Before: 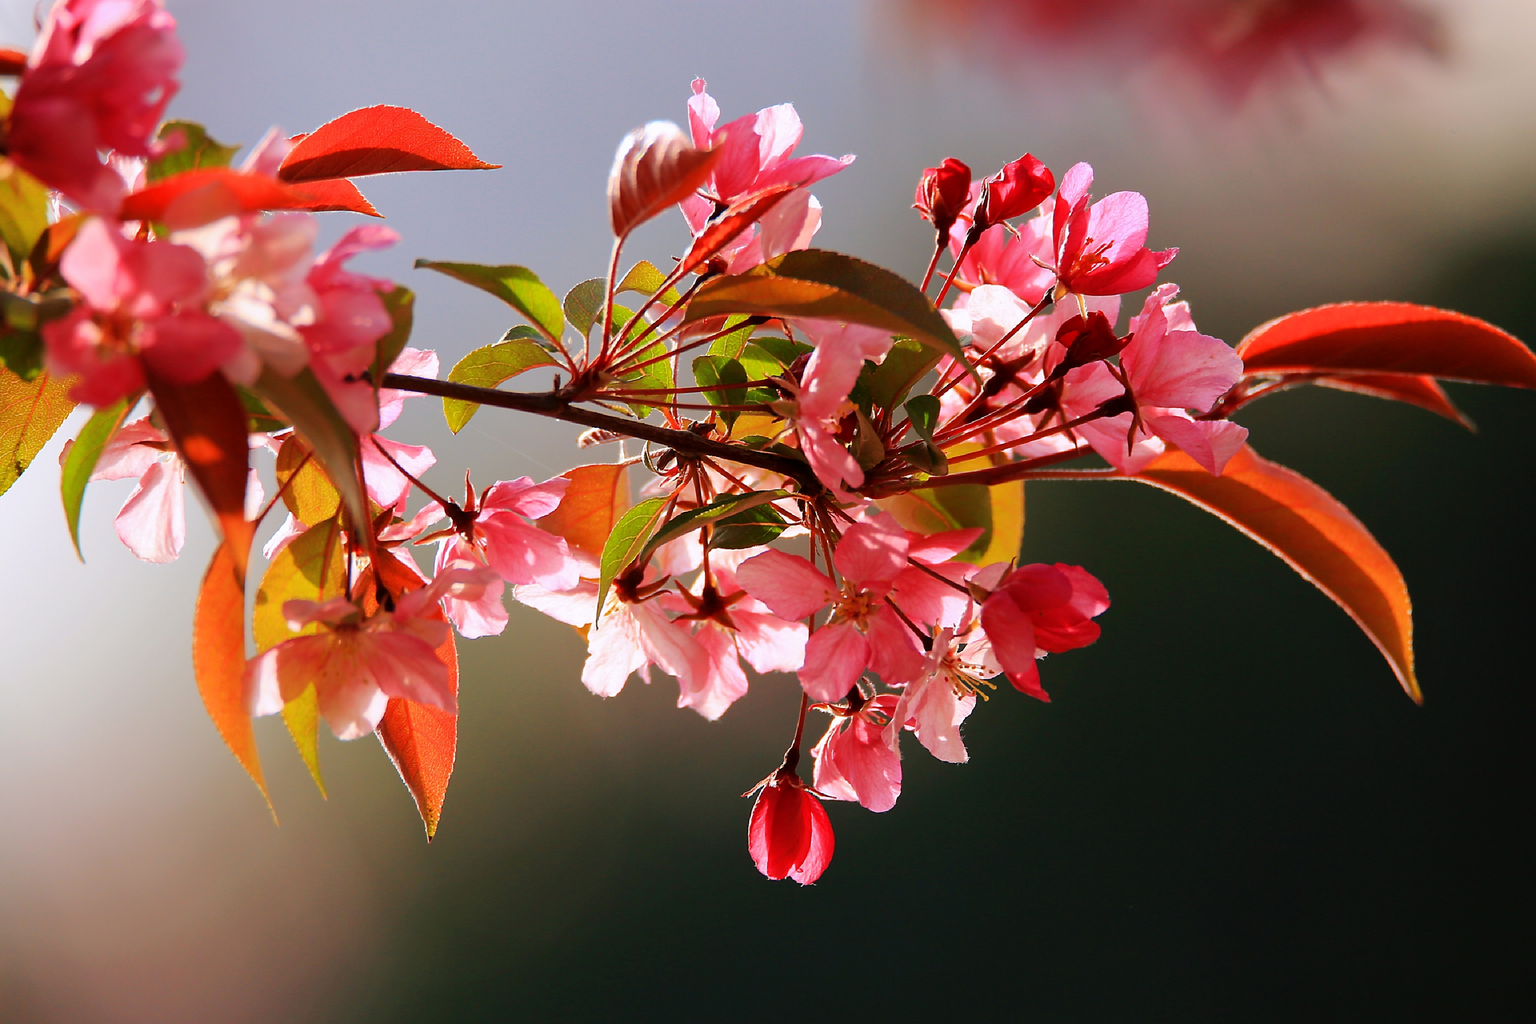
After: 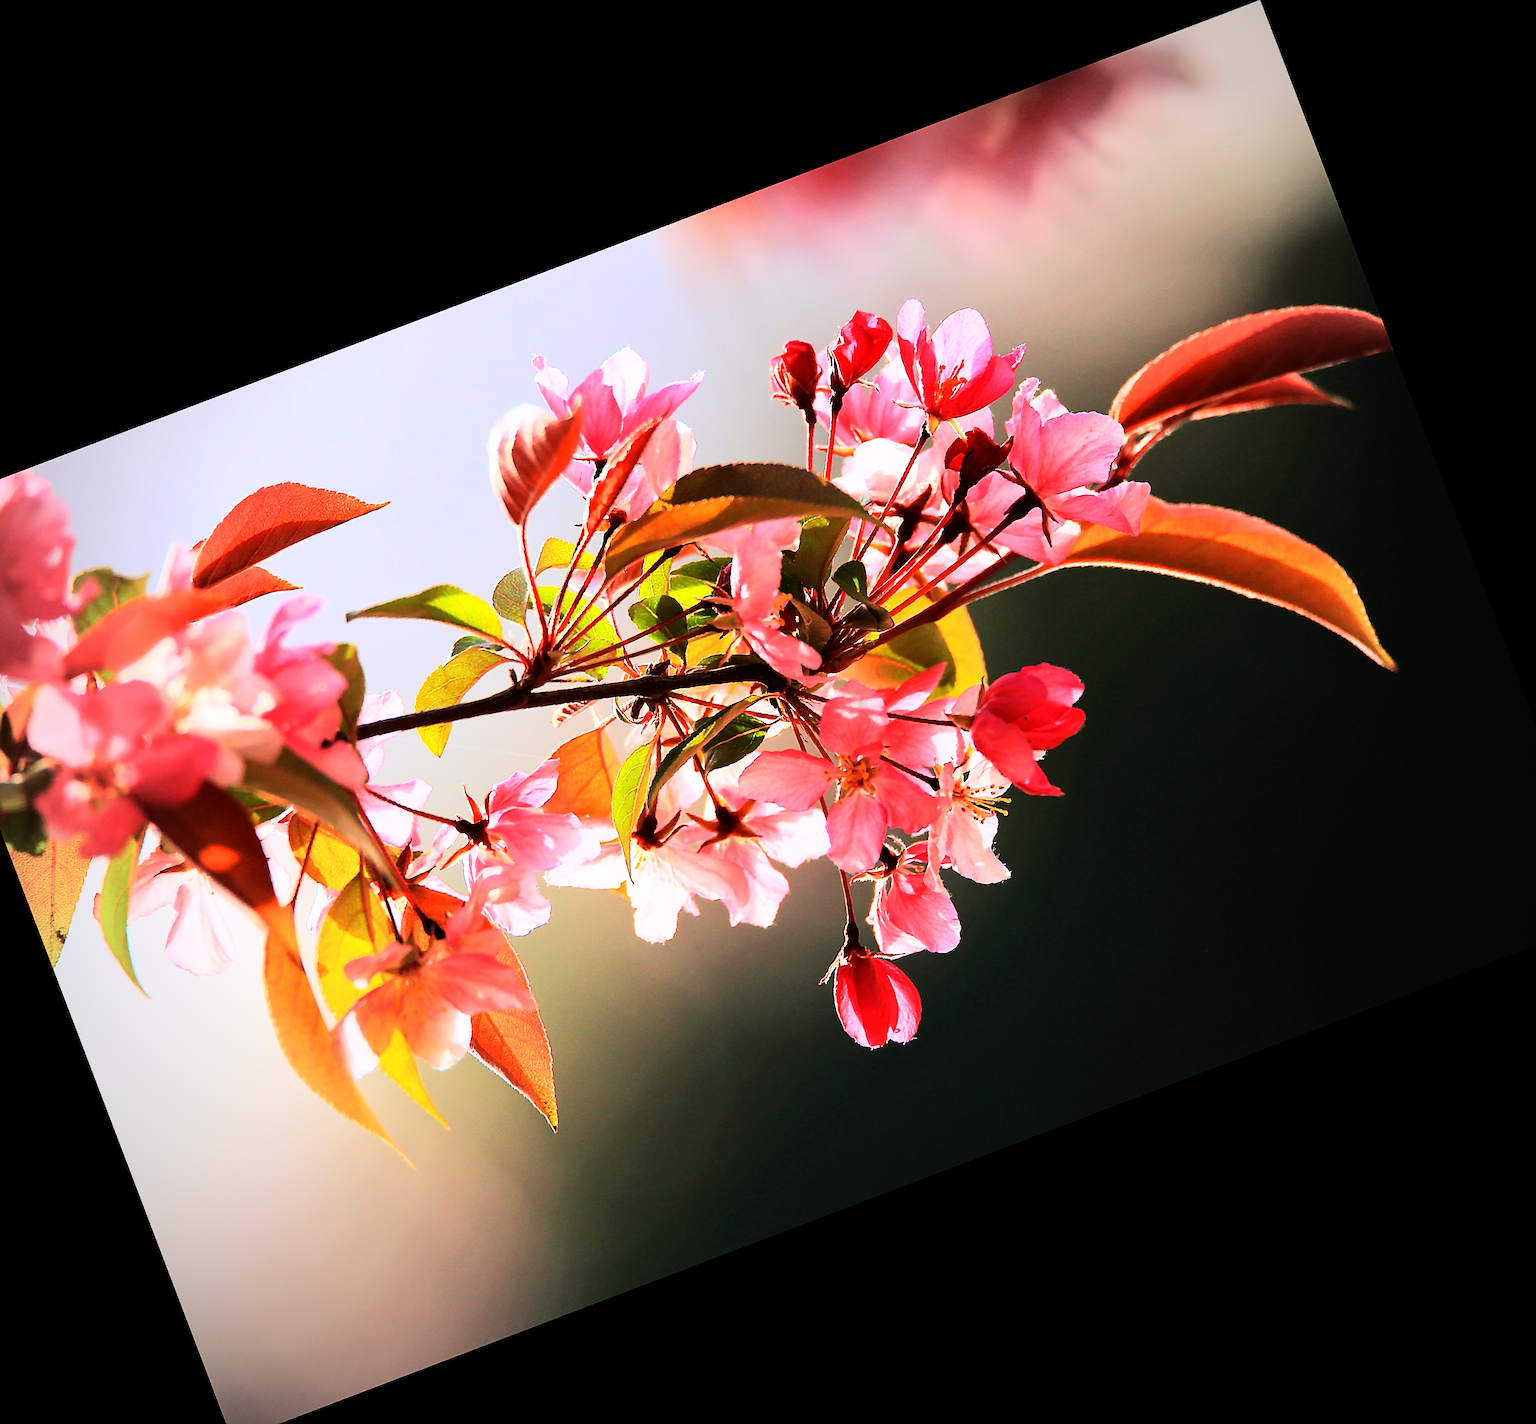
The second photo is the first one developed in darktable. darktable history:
vignetting: fall-off start 74.75%, width/height ratio 1.077
sharpen: amount 0.497
base curve: curves: ch0 [(0, 0) (0.007, 0.004) (0.027, 0.03) (0.046, 0.07) (0.207, 0.54) (0.442, 0.872) (0.673, 0.972) (1, 1)]
crop and rotate: angle 20.83°, left 6.731%, right 4.202%, bottom 1.099%
